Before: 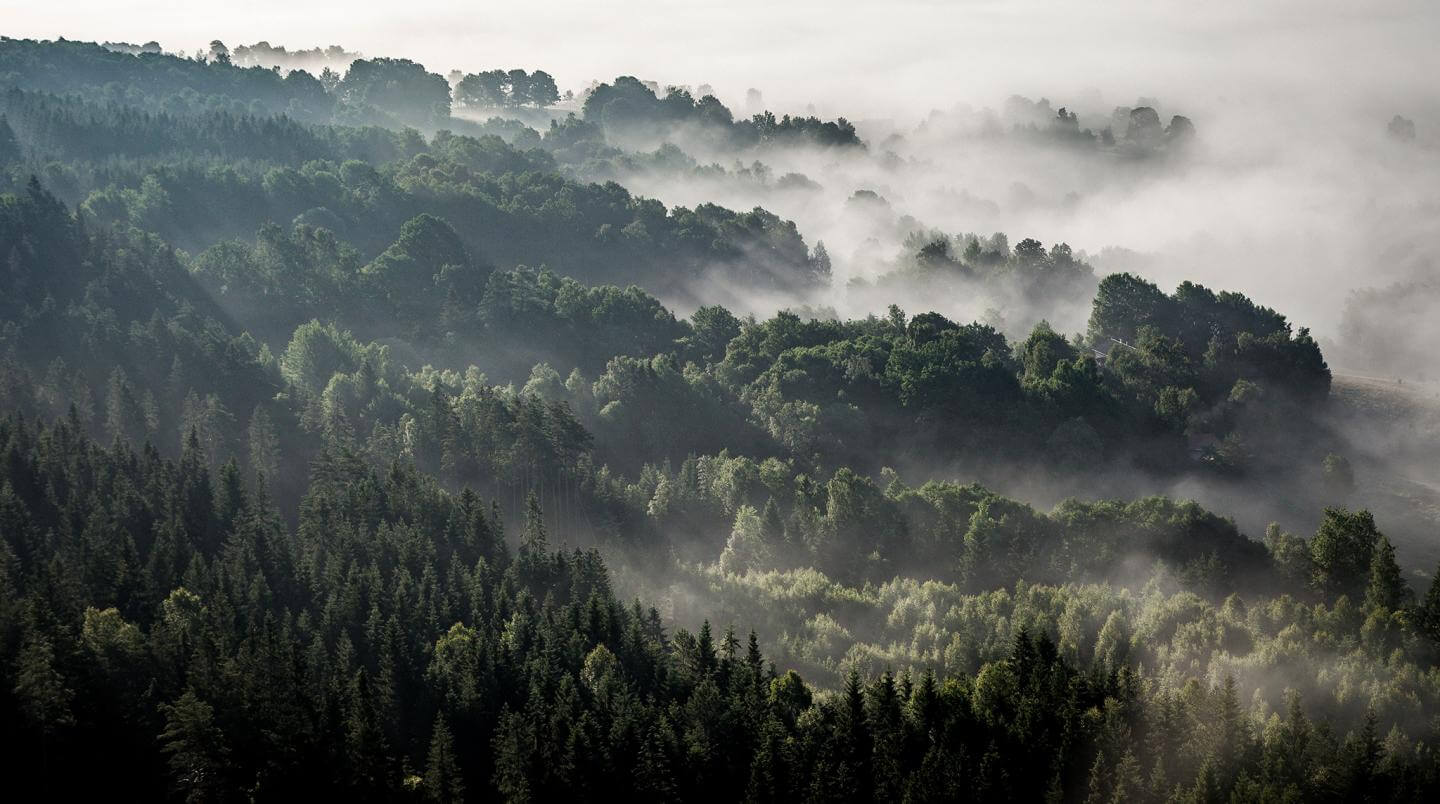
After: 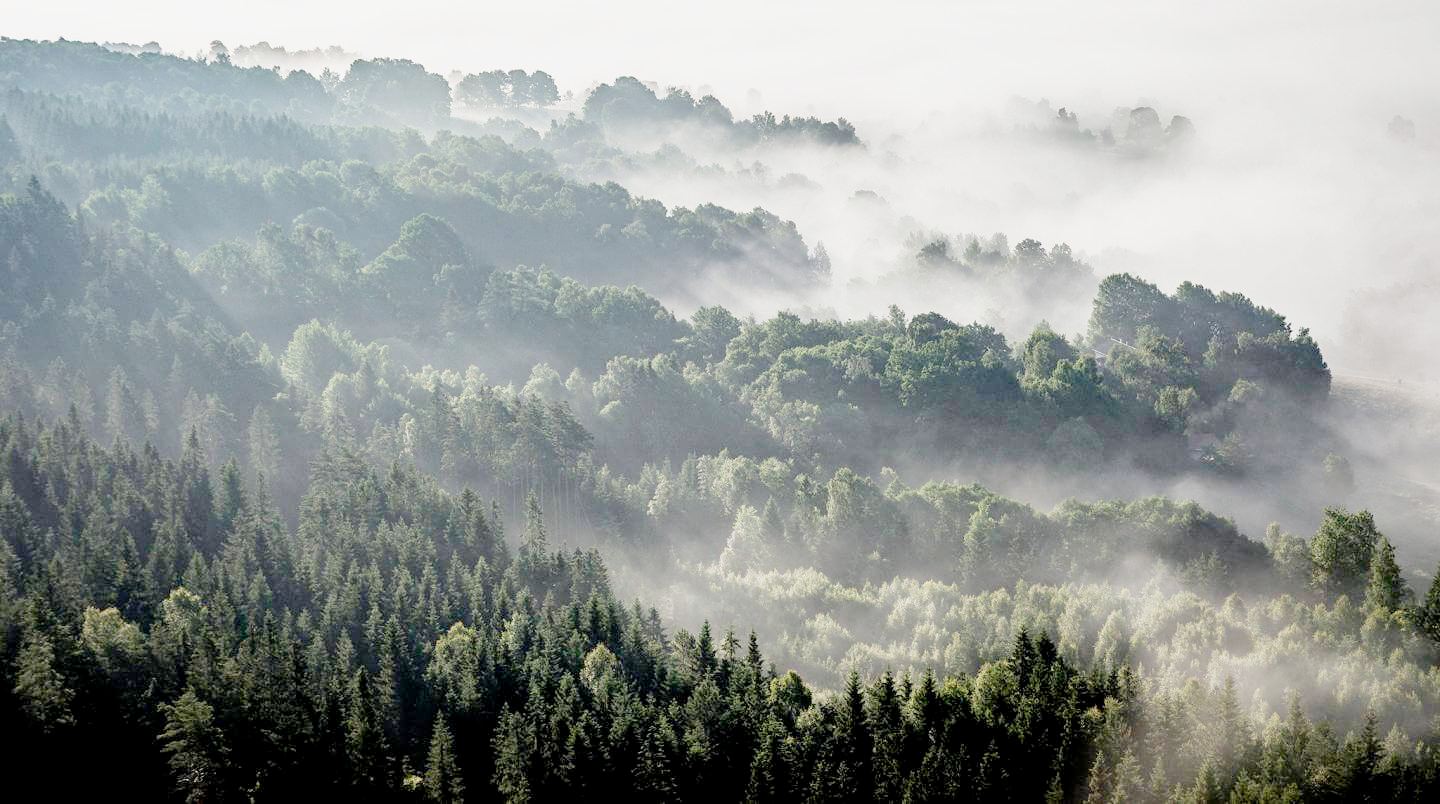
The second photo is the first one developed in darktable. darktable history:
filmic rgb: middle gray luminance 3.41%, black relative exposure -6.02 EV, white relative exposure 6.31 EV, dynamic range scaling 22.29%, target black luminance 0%, hardness 2.3, latitude 45.87%, contrast 0.785, highlights saturation mix 98.89%, shadows ↔ highlights balance 0.036%, add noise in highlights 0.001, preserve chrominance no, color science v3 (2019), use custom middle-gray values true, contrast in highlights soft
